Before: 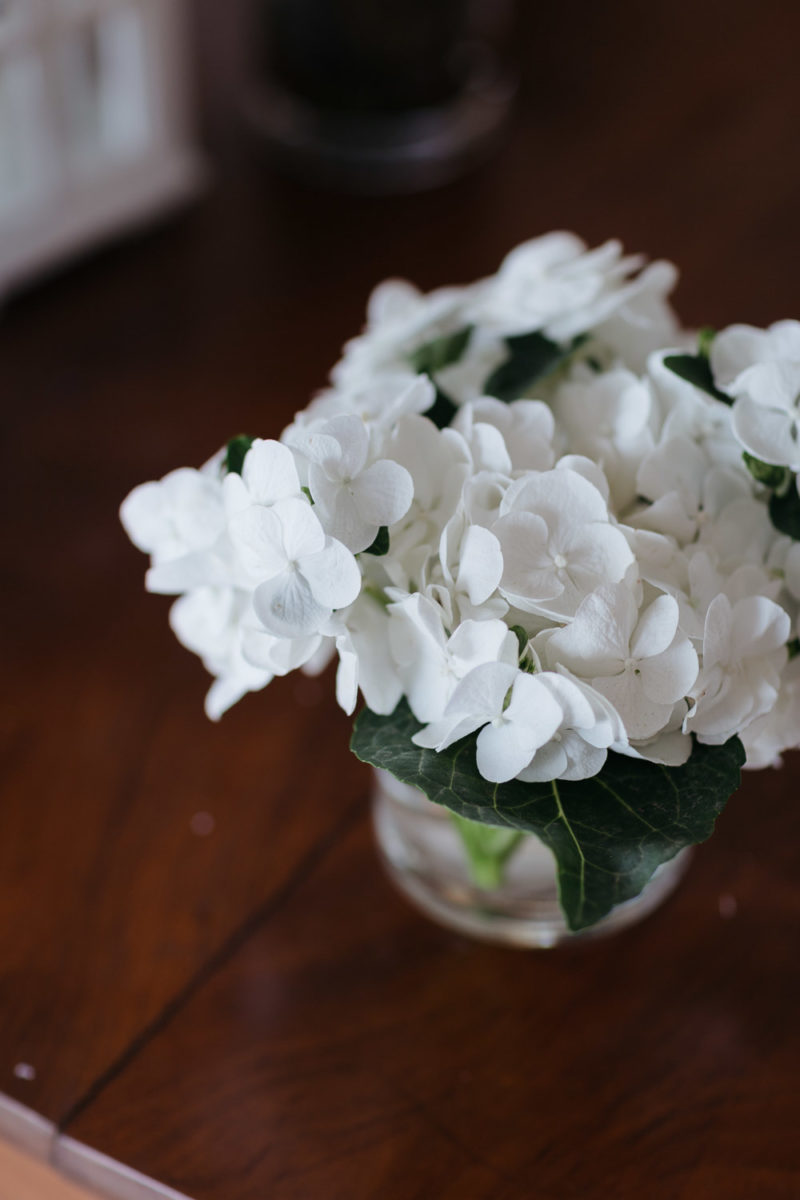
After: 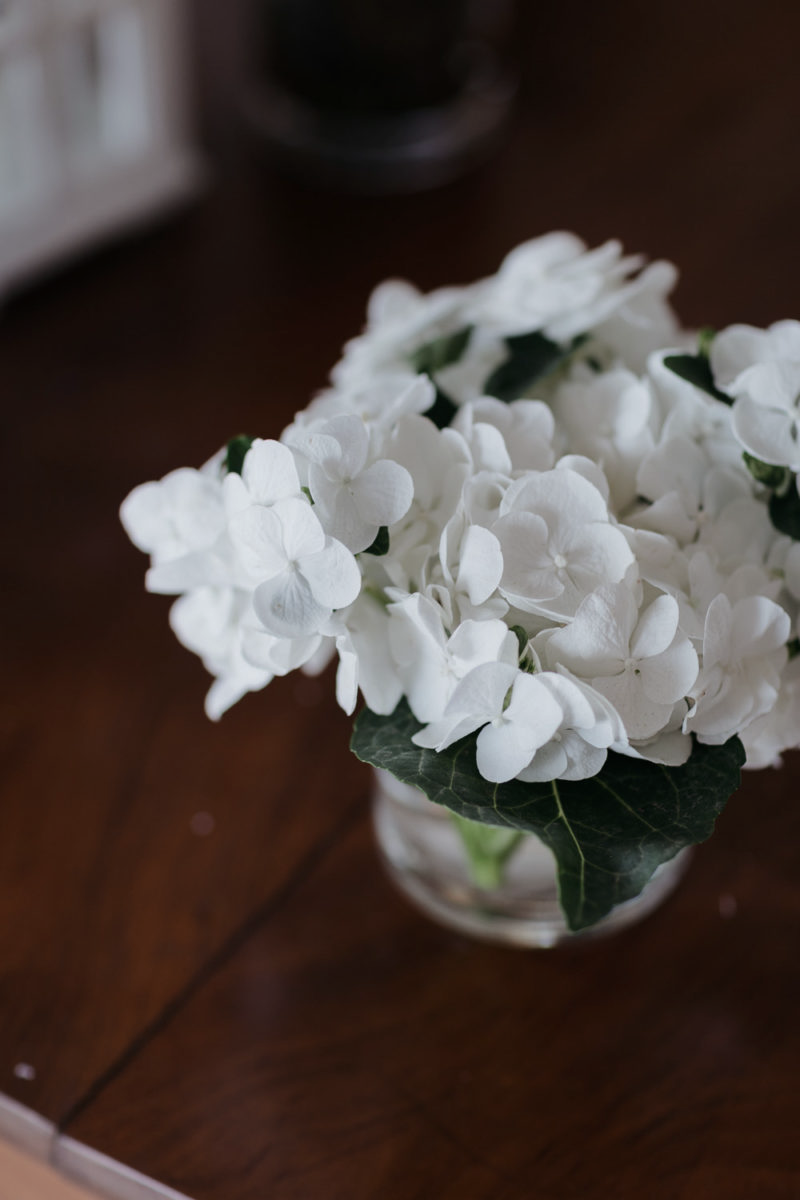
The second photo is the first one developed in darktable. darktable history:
contrast brightness saturation: contrast 0.059, brightness -0.01, saturation -0.24
shadows and highlights: shadows -20.6, white point adjustment -1.94, highlights -35.06
color correction: highlights b* 0.027
